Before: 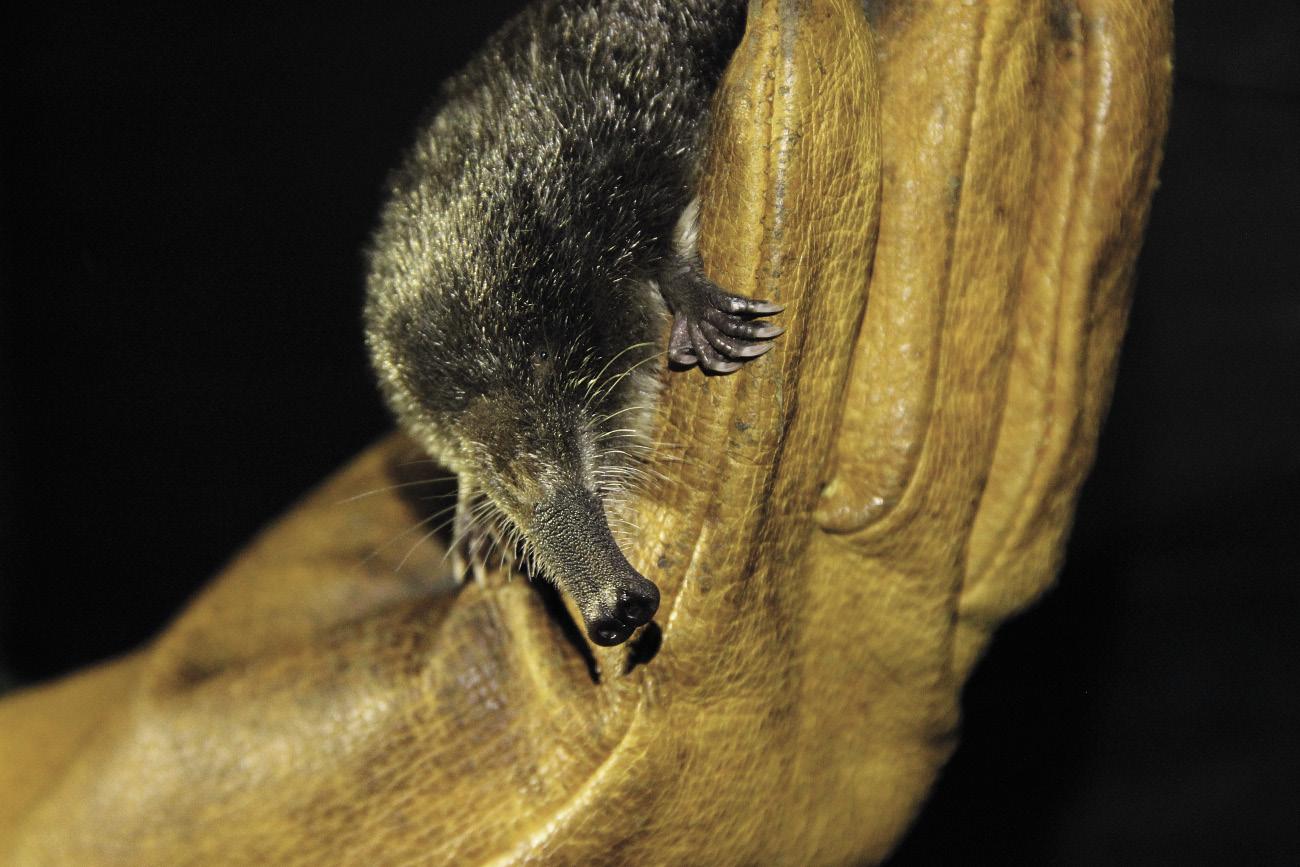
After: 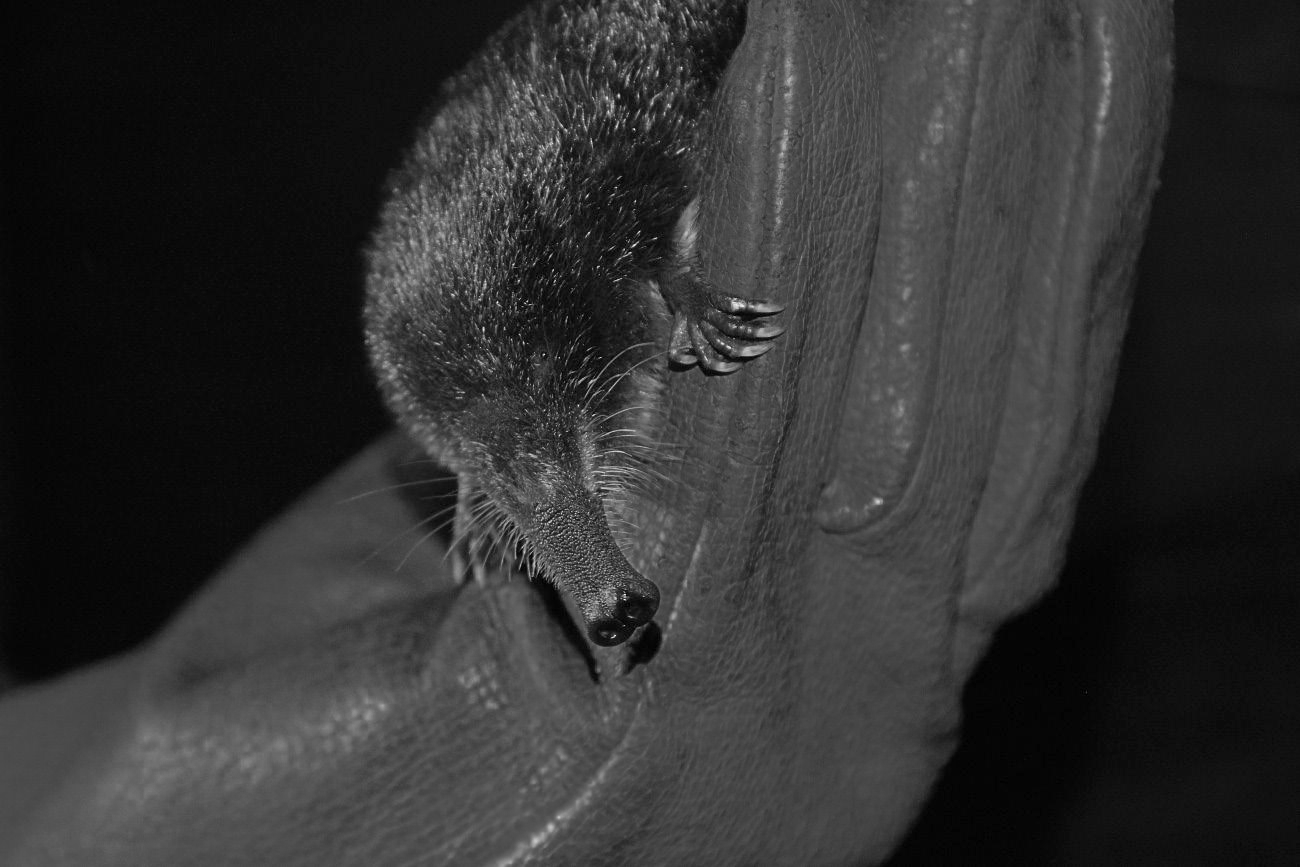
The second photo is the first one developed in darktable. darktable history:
color zones: curves: ch0 [(0.287, 0.048) (0.493, 0.484) (0.737, 0.816)]; ch1 [(0, 0) (0.143, 0) (0.286, 0) (0.429, 0) (0.571, 0) (0.714, 0) (0.857, 0)]
exposure: exposure 0.2 EV, compensate highlight preservation false
